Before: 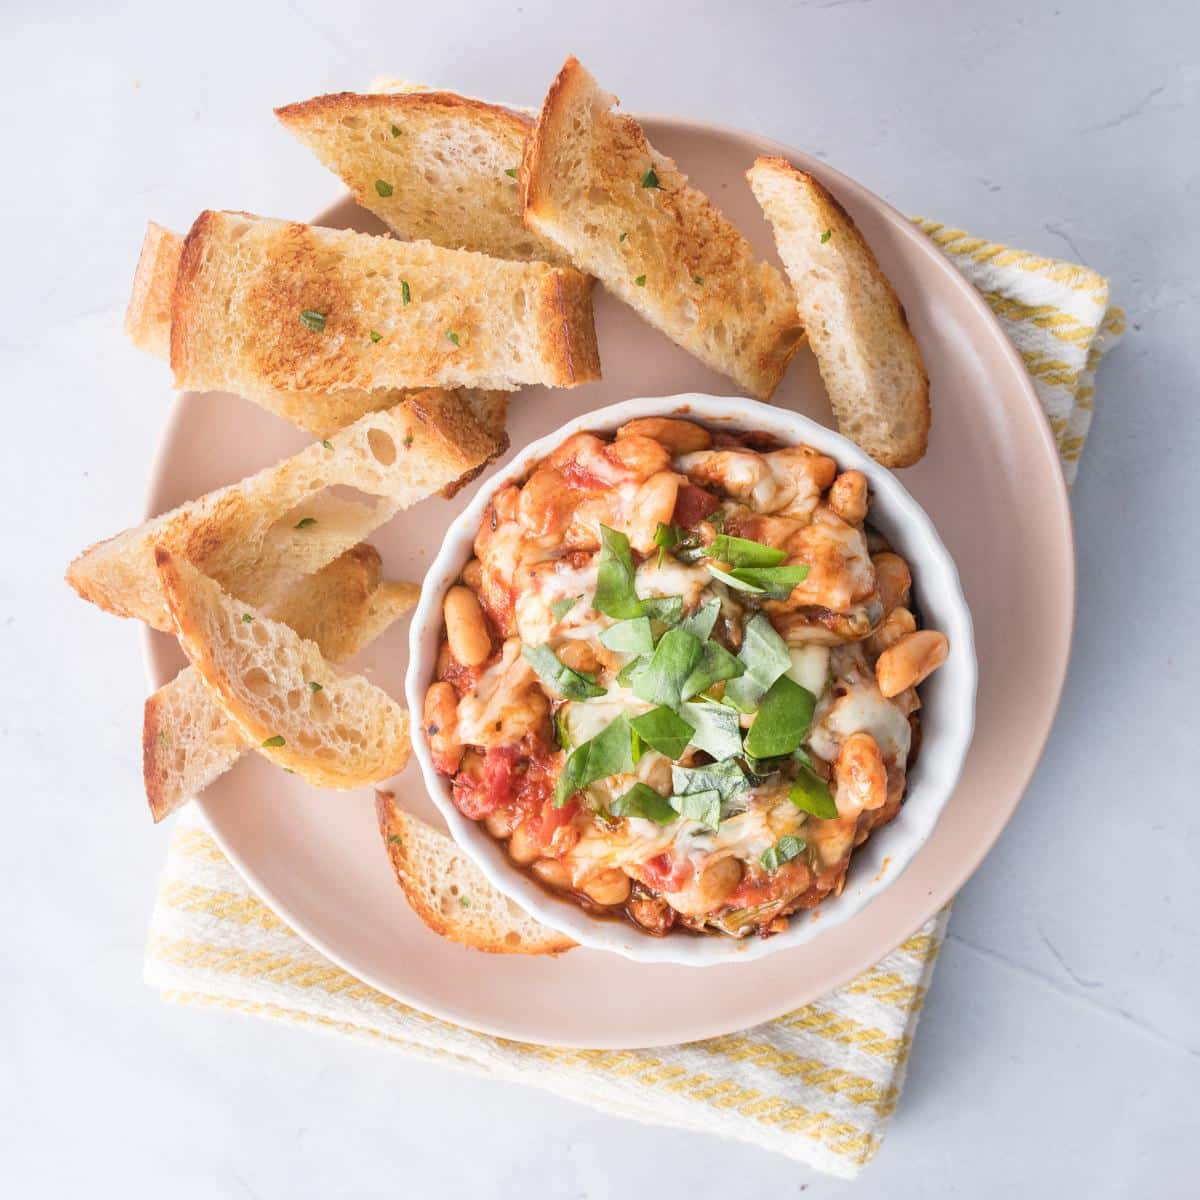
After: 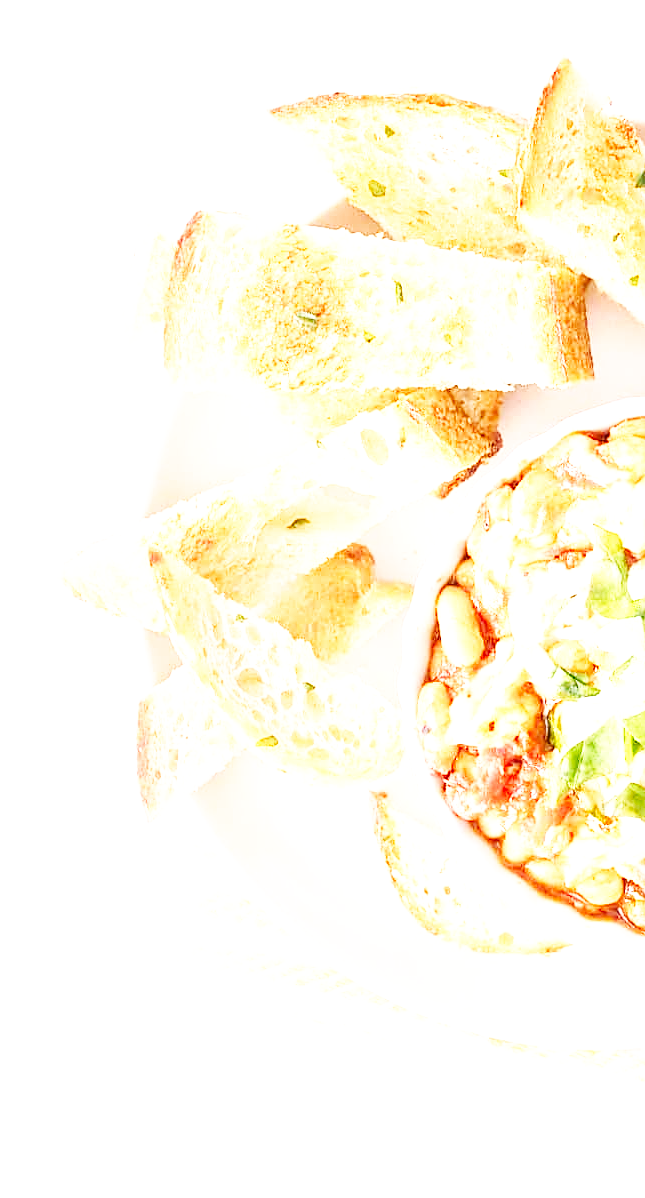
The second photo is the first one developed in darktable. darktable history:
exposure: black level correction 0, exposure 1 EV, compensate exposure bias true, compensate highlight preservation false
crop: left 0.587%, right 45.588%, bottom 0.086%
sharpen: on, module defaults
base curve: curves: ch0 [(0, 0) (0.007, 0.004) (0.027, 0.03) (0.046, 0.07) (0.207, 0.54) (0.442, 0.872) (0.673, 0.972) (1, 1)], preserve colors none
white balance: emerald 1
local contrast: on, module defaults
rgb levels: preserve colors max RGB
